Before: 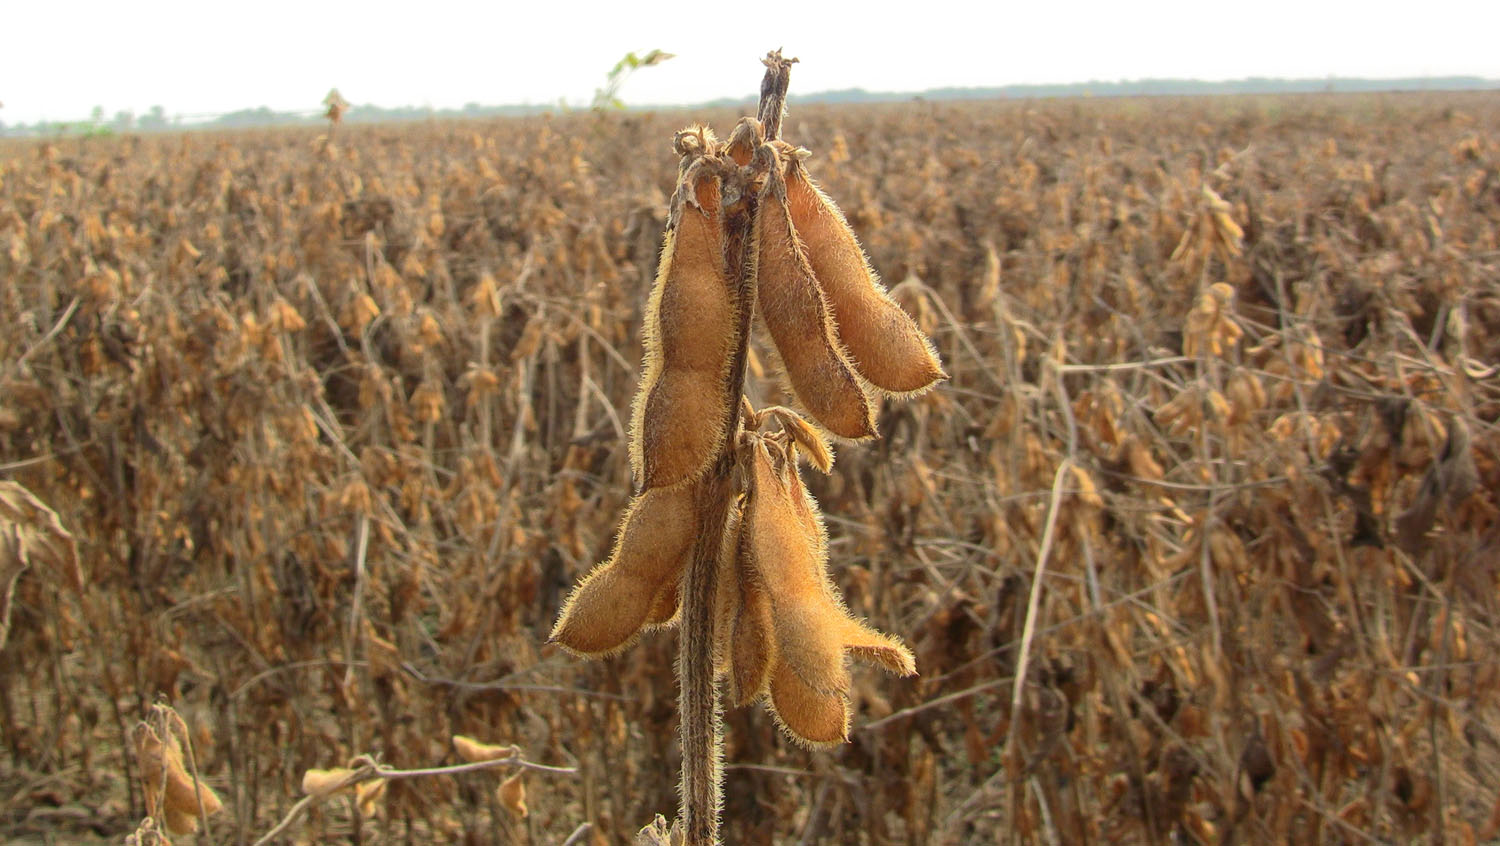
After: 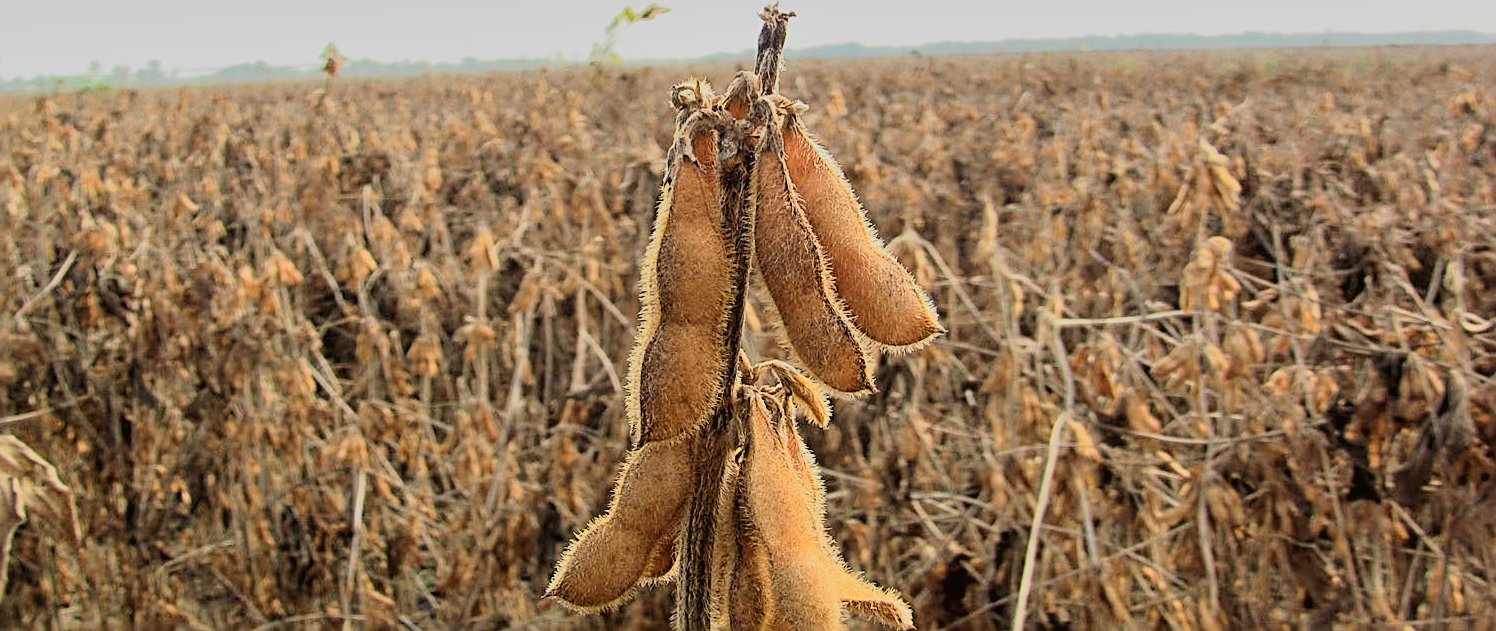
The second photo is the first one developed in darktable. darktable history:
crop: left 0.245%, top 5.491%, bottom 19.913%
sharpen: radius 2.681, amount 0.657
contrast brightness saturation: contrast 0.075
shadows and highlights: soften with gaussian
filmic rgb: black relative exposure -8.5 EV, white relative exposure 5.54 EV, hardness 3.37, contrast 1.017
tone curve: curves: ch0 [(0, 0.013) (0.054, 0.018) (0.205, 0.191) (0.289, 0.292) (0.39, 0.424) (0.493, 0.551) (0.666, 0.743) (0.795, 0.841) (1, 0.998)]; ch1 [(0, 0) (0.385, 0.343) (0.439, 0.415) (0.494, 0.495) (0.501, 0.501) (0.51, 0.509) (0.54, 0.552) (0.586, 0.614) (0.66, 0.706) (0.783, 0.804) (1, 1)]; ch2 [(0, 0) (0.32, 0.281) (0.403, 0.399) (0.441, 0.428) (0.47, 0.469) (0.498, 0.496) (0.524, 0.538) (0.566, 0.579) (0.633, 0.665) (0.7, 0.711) (1, 1)]
